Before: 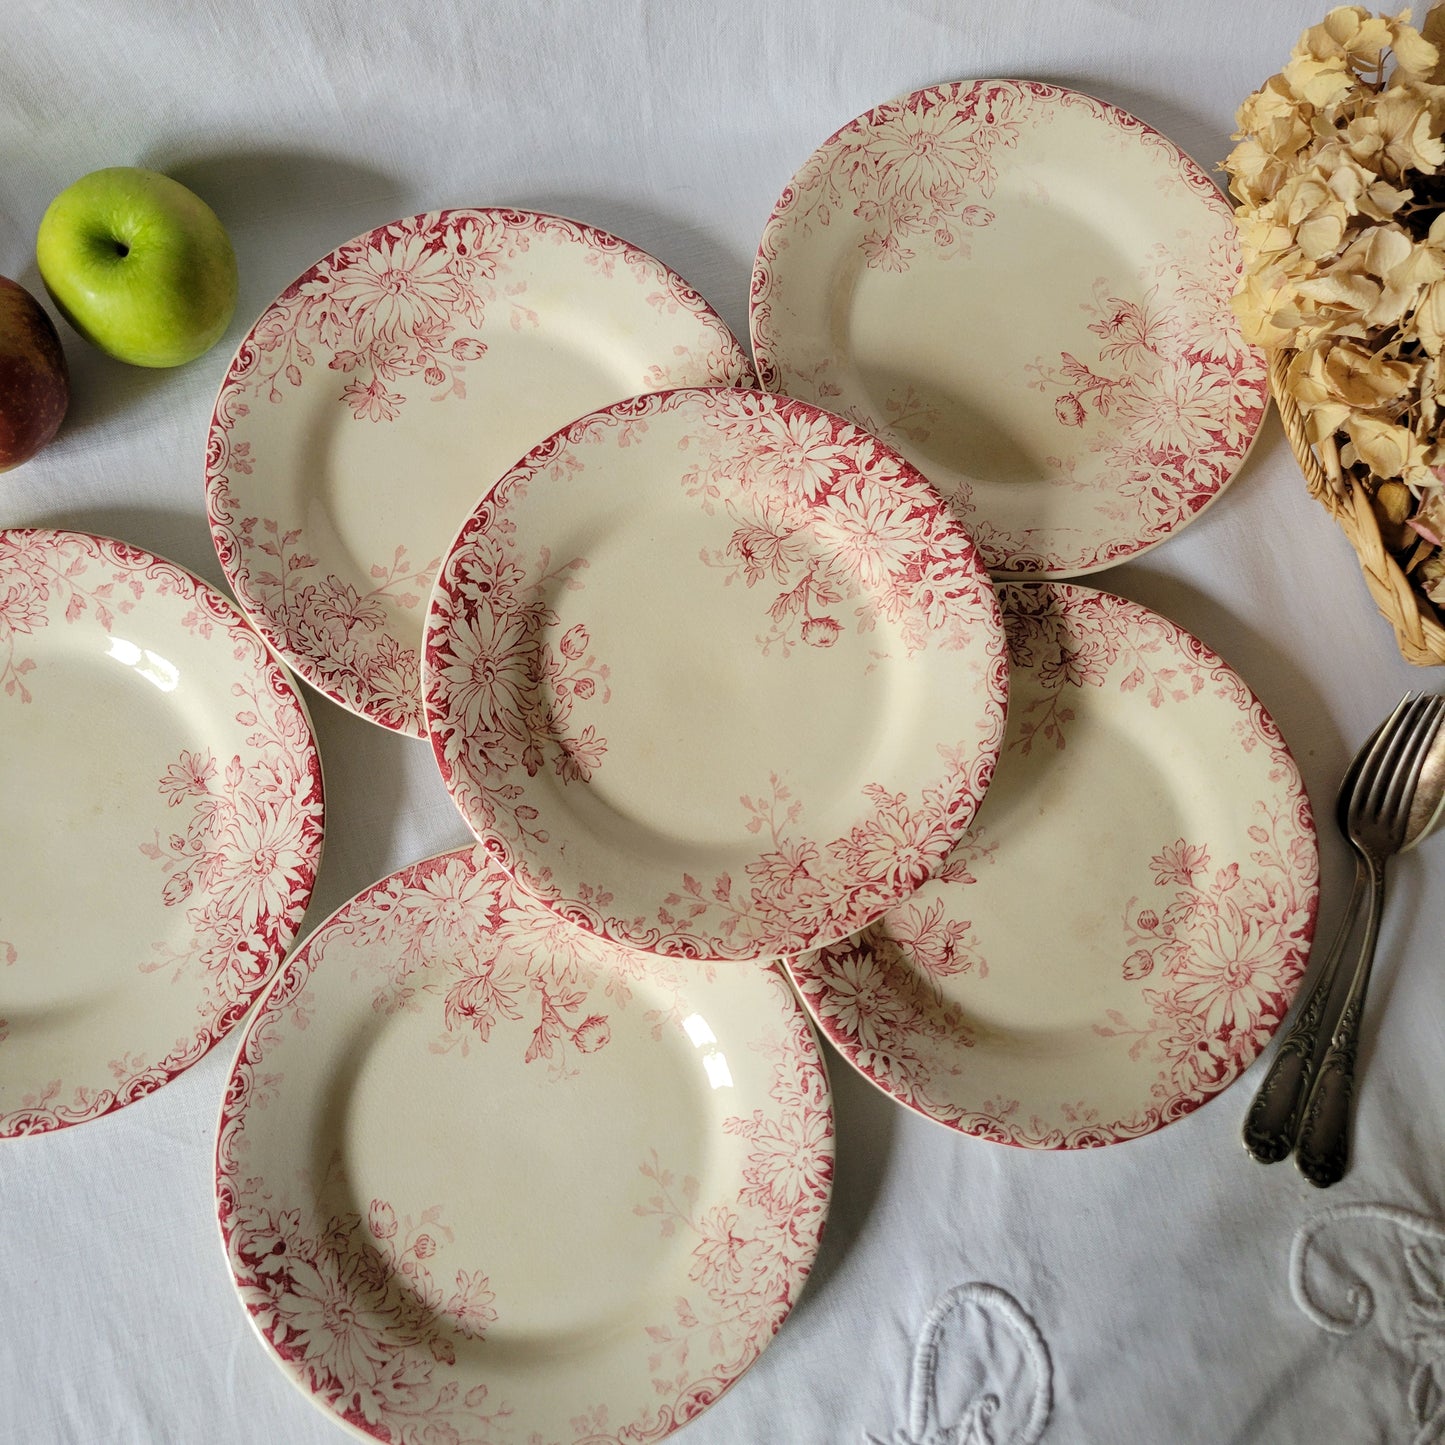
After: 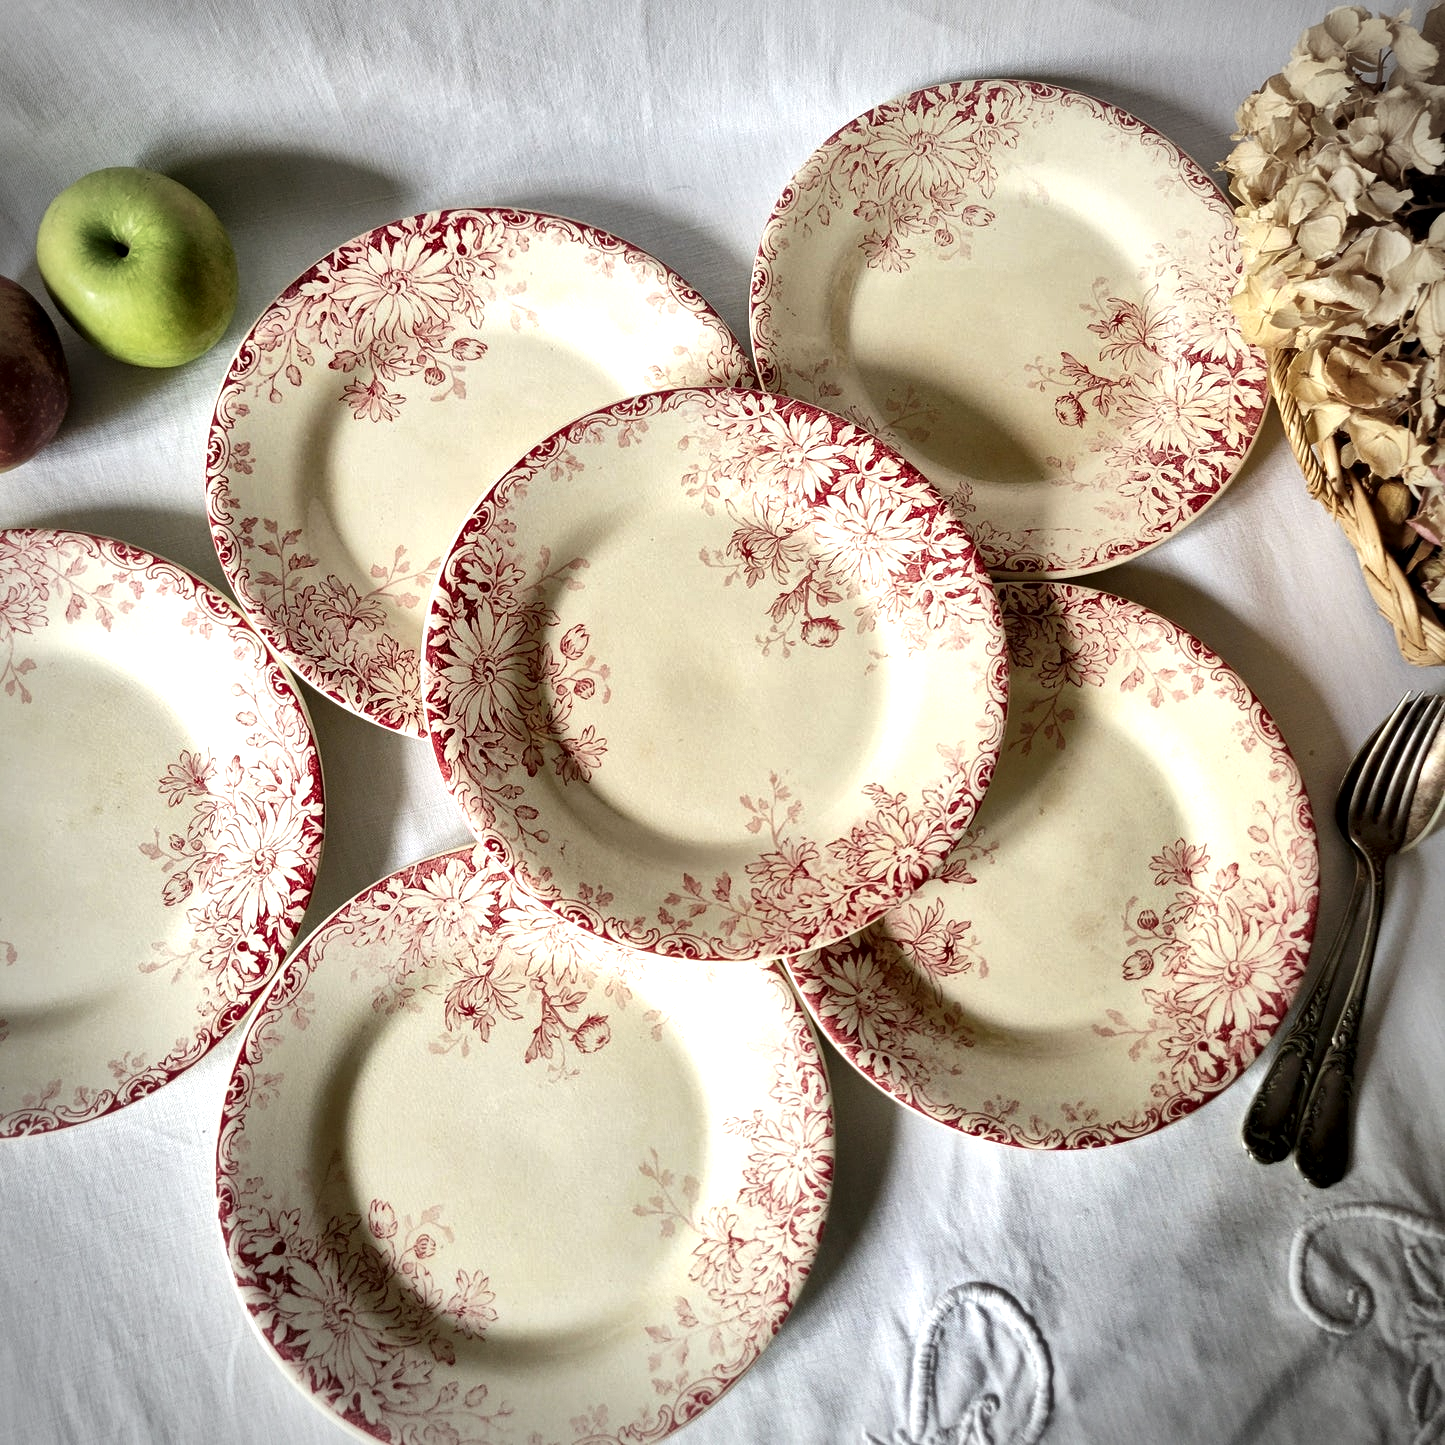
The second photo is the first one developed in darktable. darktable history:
exposure: black level correction 0, exposure 0.5 EV, compensate exposure bias true, compensate highlight preservation false
local contrast: mode bilateral grid, contrast 44, coarseness 69, detail 214%, midtone range 0.2
vignetting: on, module defaults
